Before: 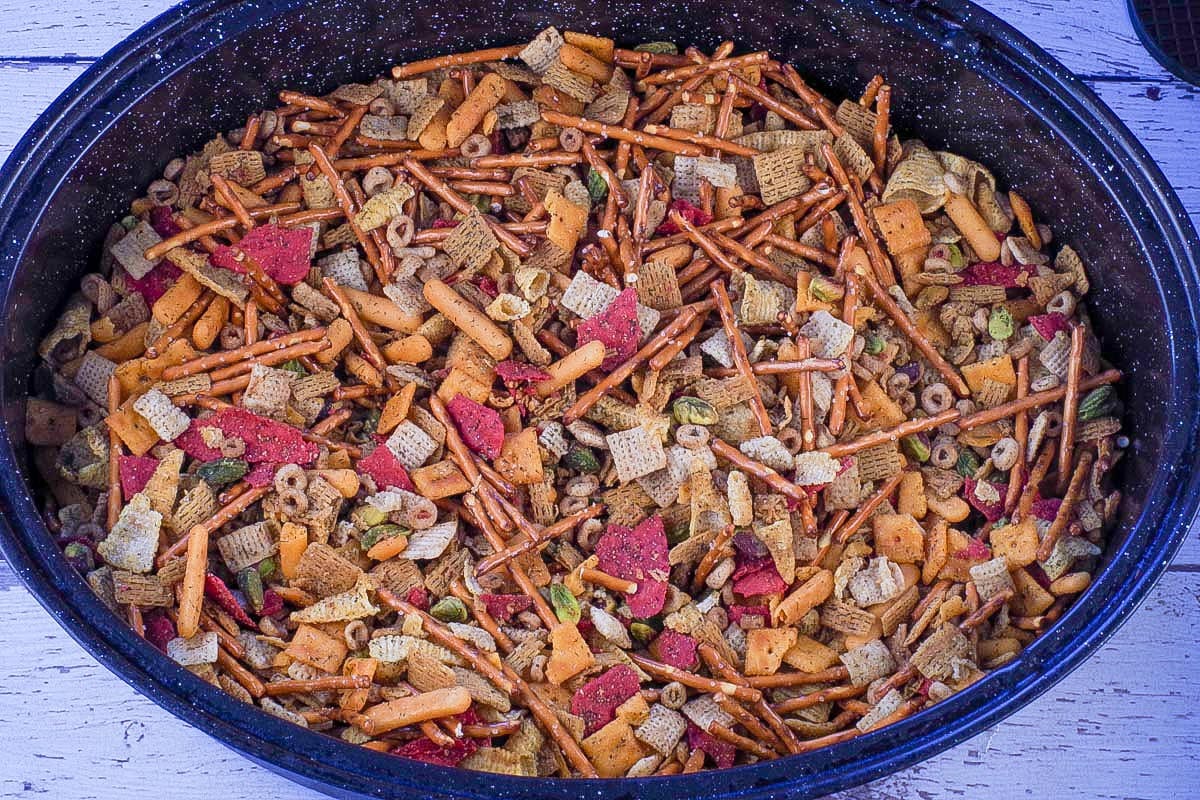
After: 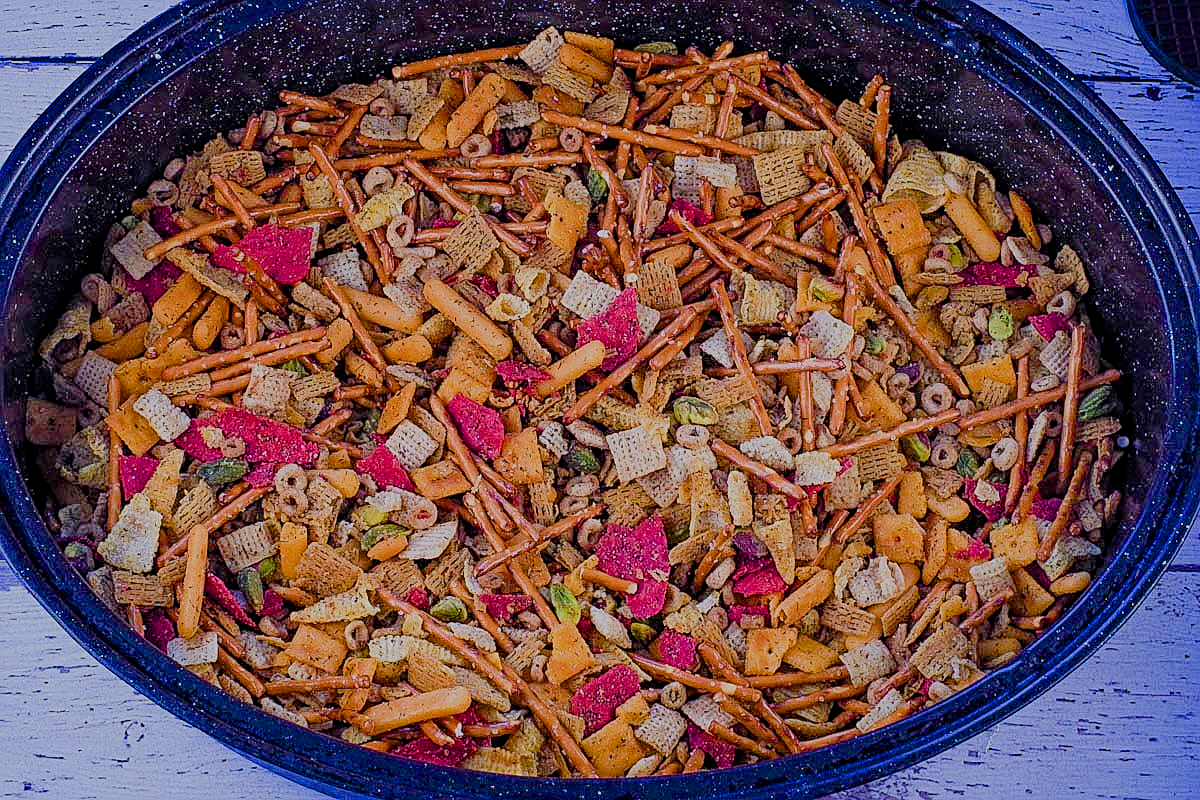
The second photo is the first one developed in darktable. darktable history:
color balance rgb: linear chroma grading › shadows -29.926%, linear chroma grading › global chroma 35.244%, perceptual saturation grading › global saturation 20%, perceptual saturation grading › highlights -25.879%, perceptual saturation grading › shadows 49.58%, global vibrance -24.25%
sharpen: on, module defaults
haze removal: strength 0.287, distance 0.246, compatibility mode true, adaptive false
filmic rgb: black relative exposure -8.87 EV, white relative exposure 4.99 EV, target black luminance 0%, hardness 3.78, latitude 66.41%, contrast 0.819, highlights saturation mix 10.66%, shadows ↔ highlights balance 20.1%
